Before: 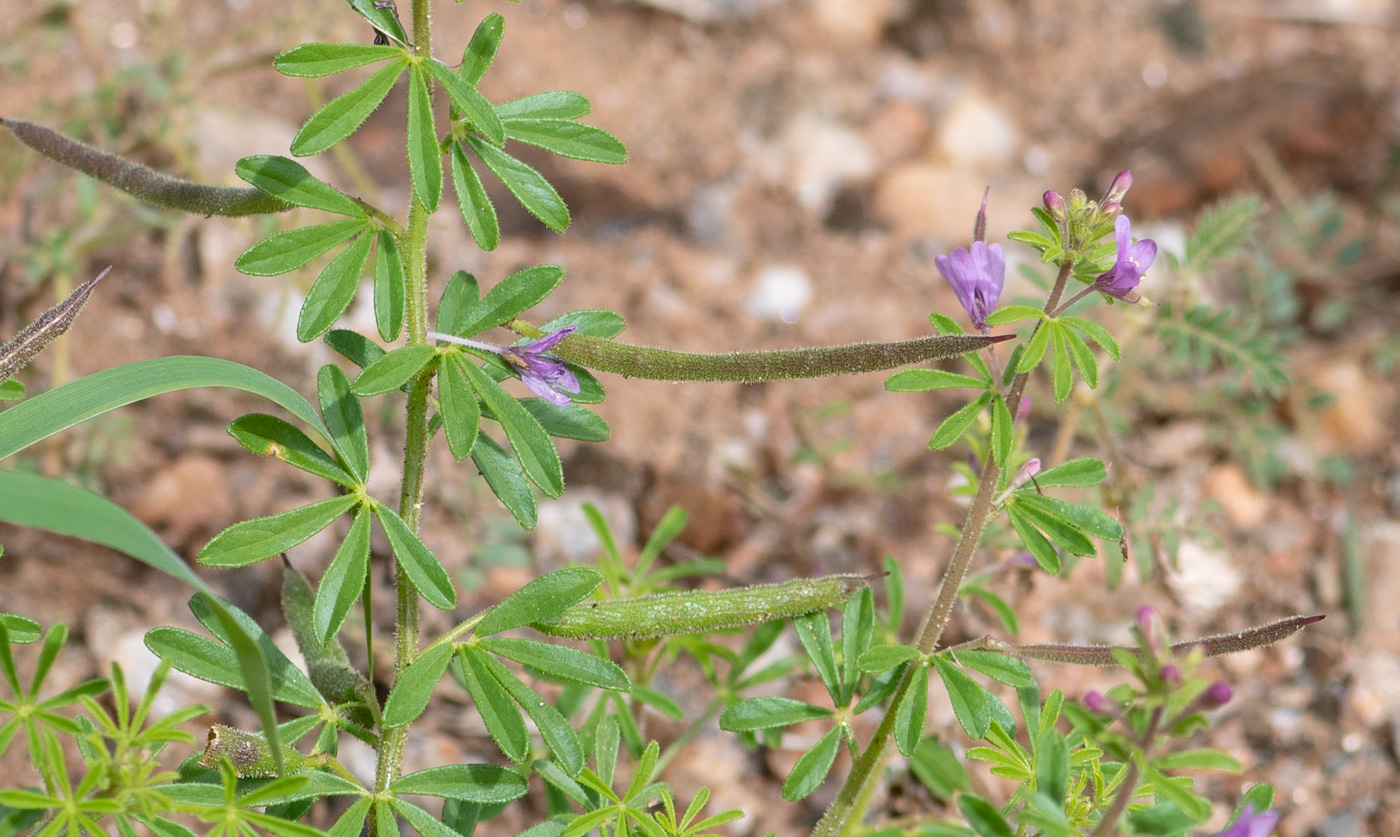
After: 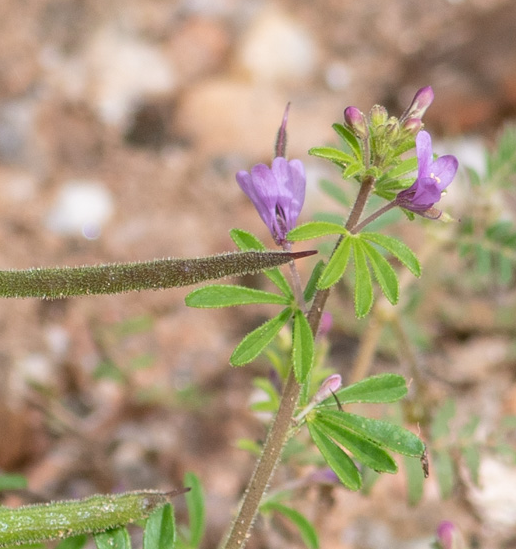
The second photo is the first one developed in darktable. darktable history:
crop and rotate: left 49.936%, top 10.094%, right 13.136%, bottom 24.256%
white balance: emerald 1
